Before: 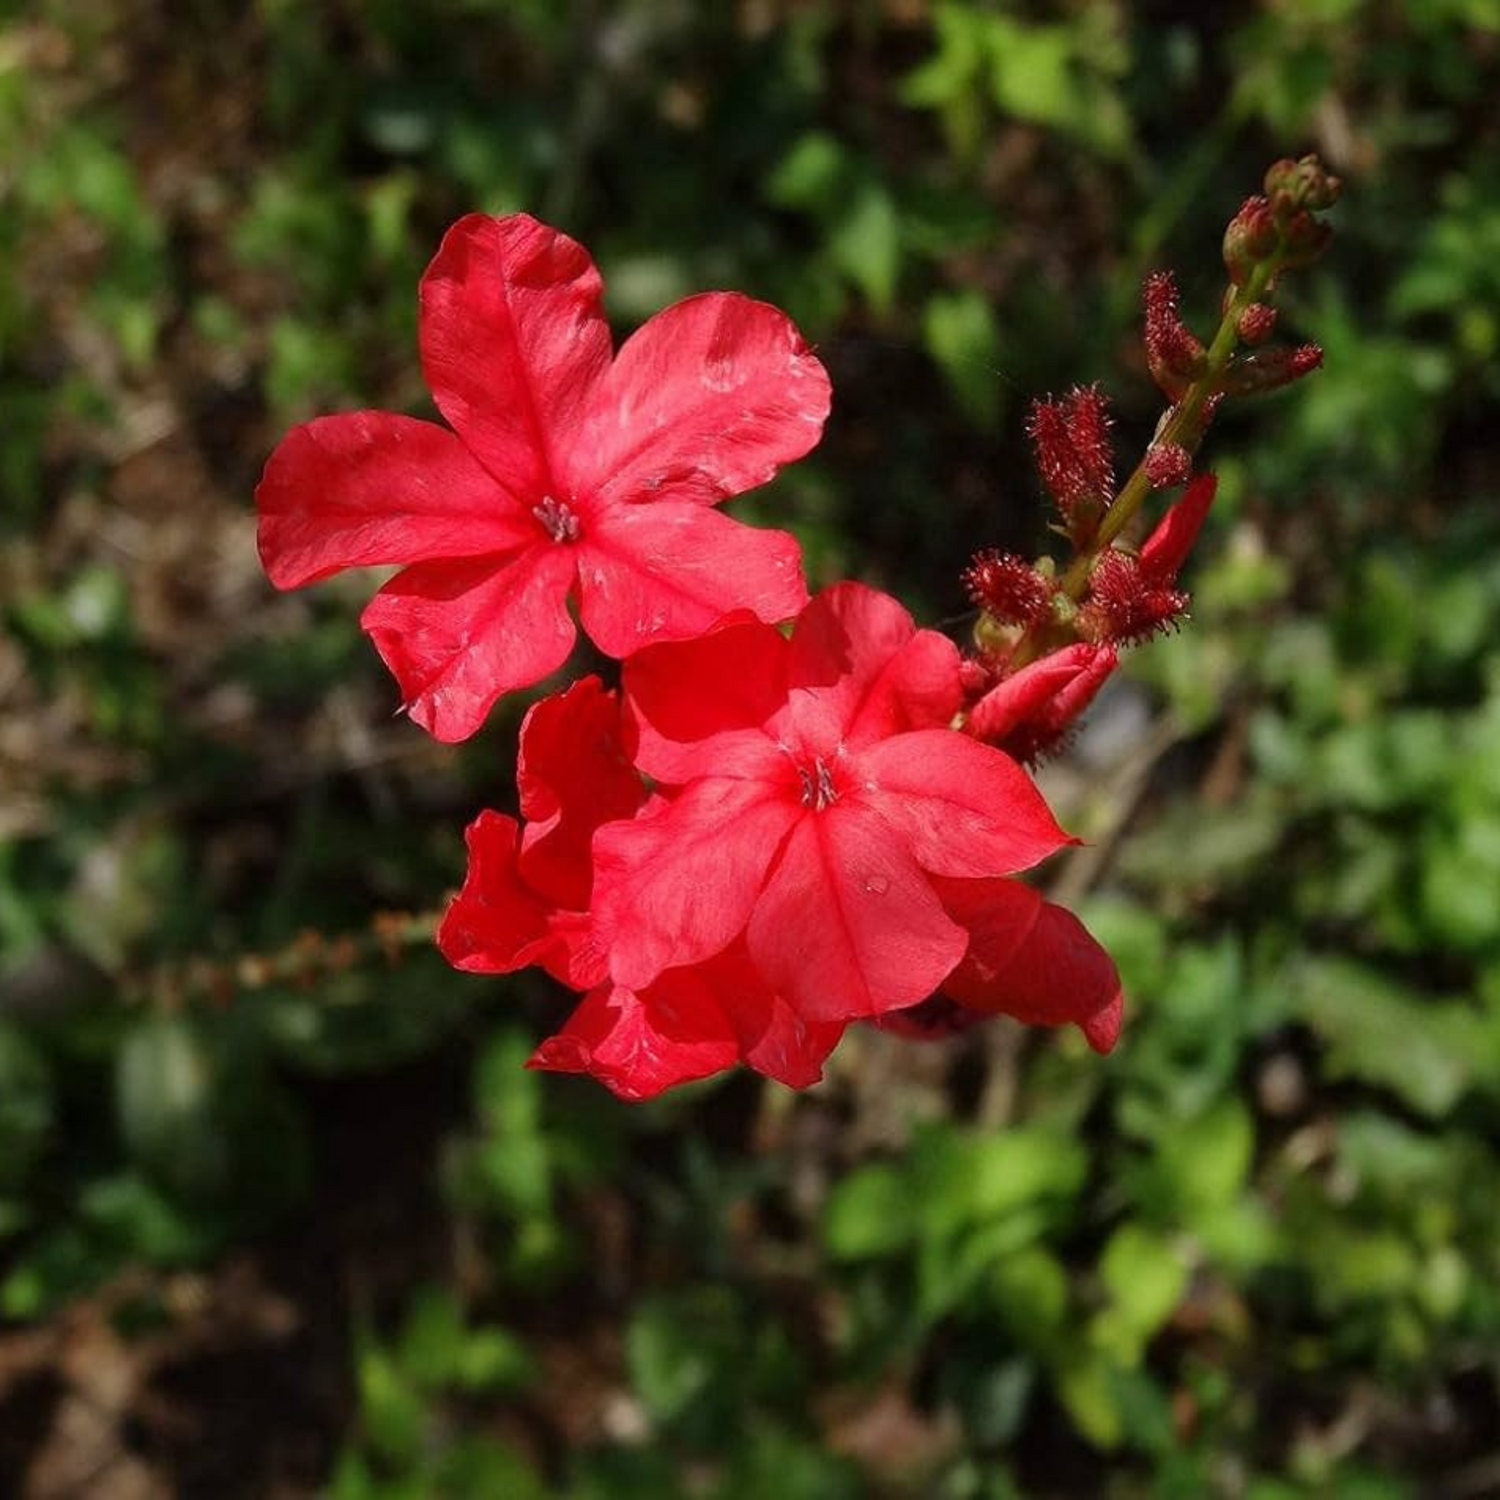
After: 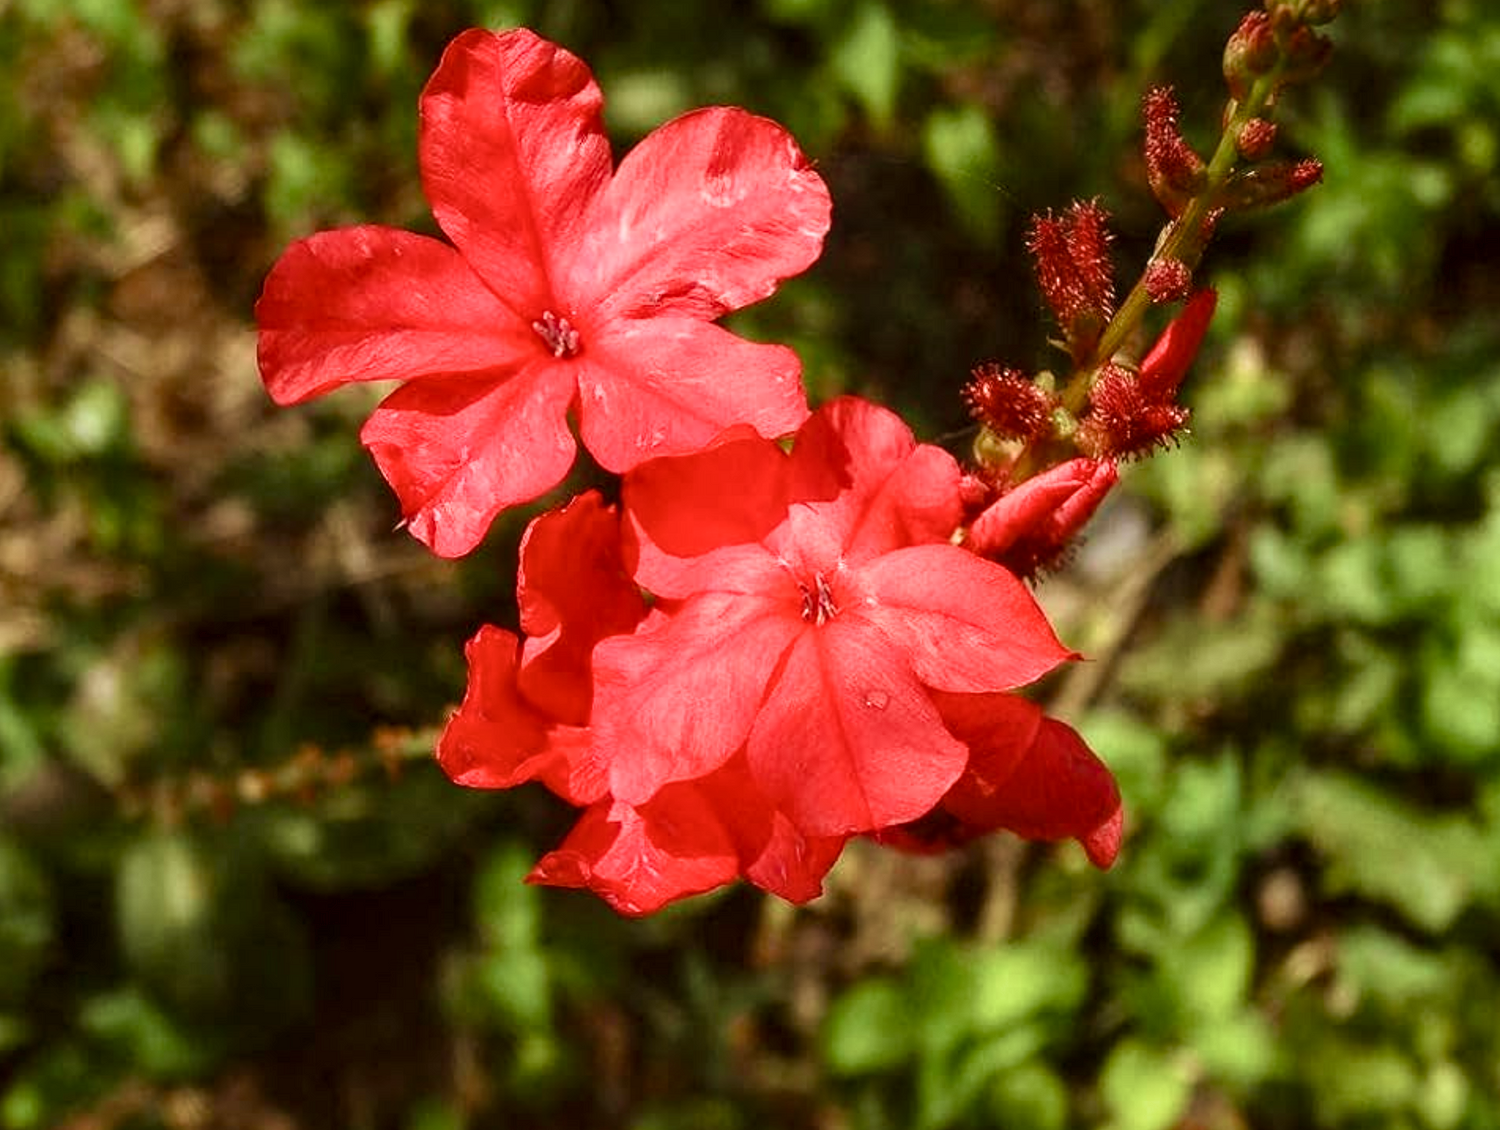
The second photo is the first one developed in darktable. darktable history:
crop and rotate: top 12.394%, bottom 12.228%
velvia: strength 45.33%
color balance rgb: power › chroma 2.489%, power › hue 70.27°, perceptual saturation grading › global saturation 0.347%, perceptual saturation grading › highlights -30.985%, perceptual saturation grading › mid-tones 5.786%, perceptual saturation grading › shadows 17.418%, global vibrance 20%
local contrast: on, module defaults
exposure: black level correction -0.002, exposure 0.531 EV, compensate highlight preservation false
